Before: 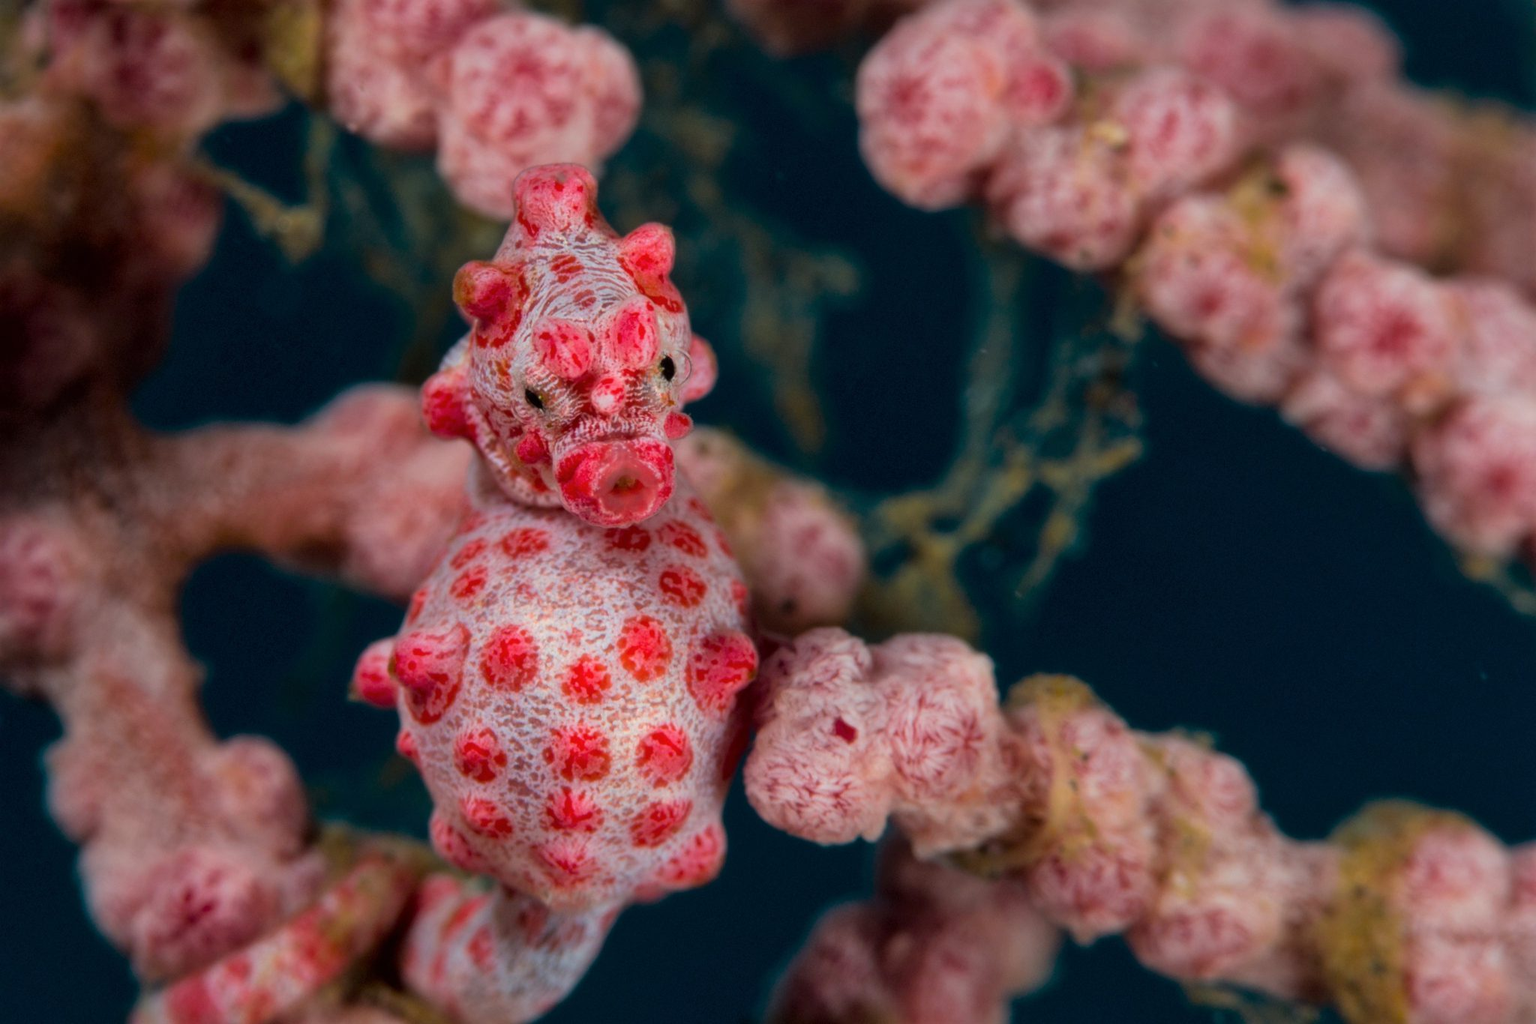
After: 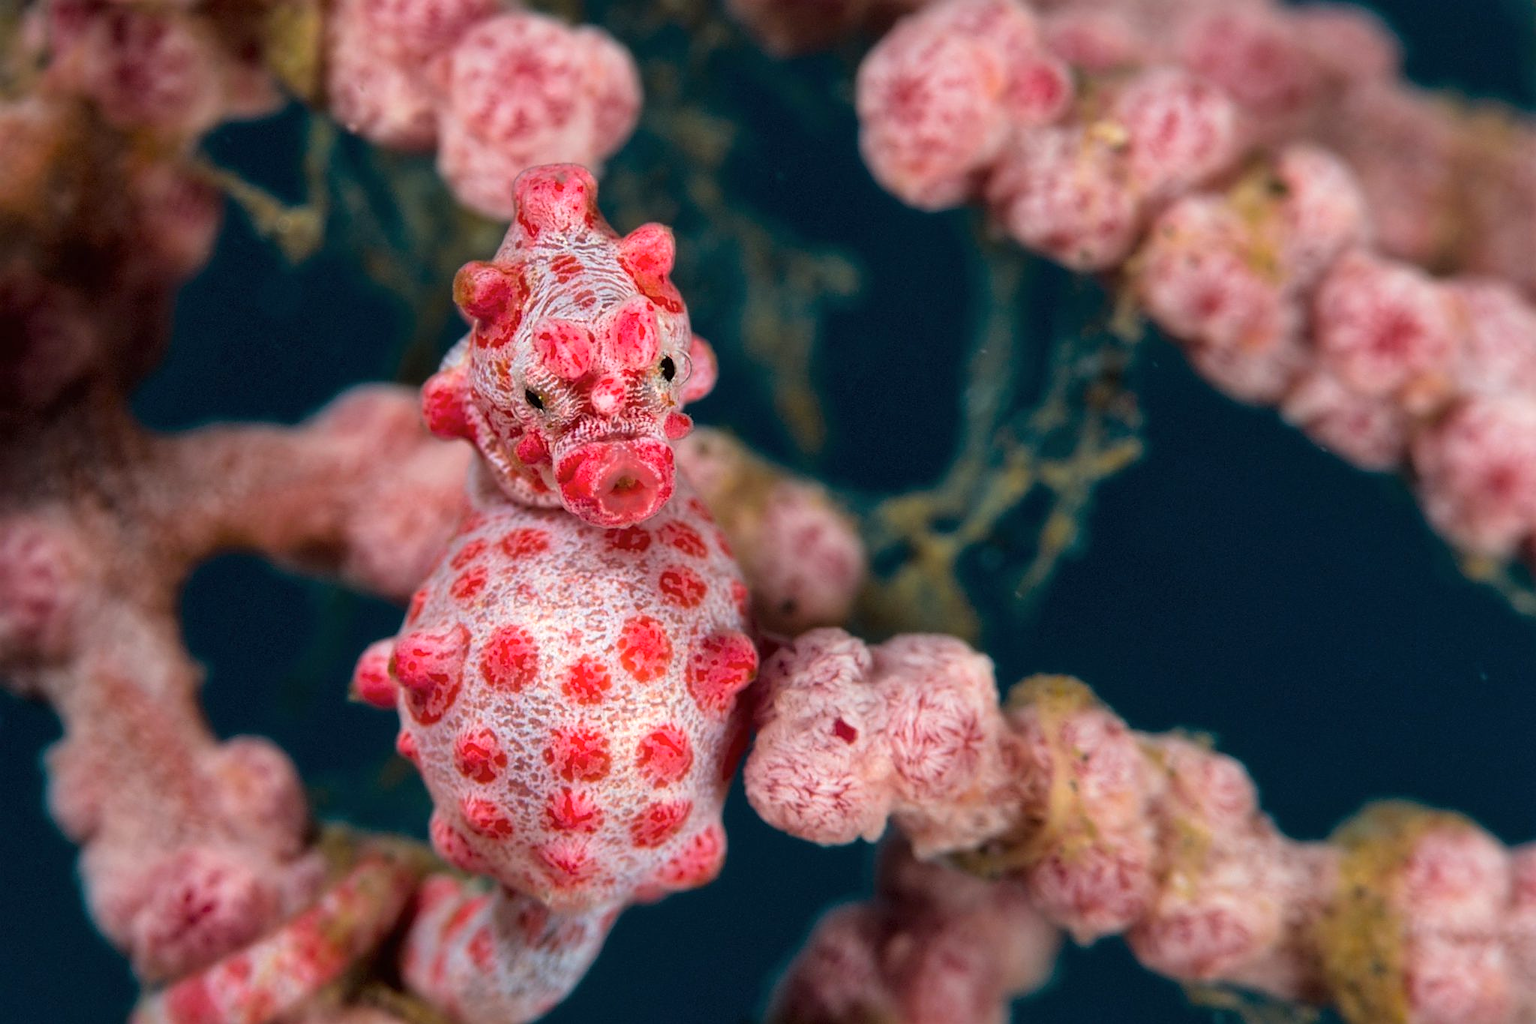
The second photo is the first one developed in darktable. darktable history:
color balance rgb: perceptual saturation grading › global saturation -3%
sharpen: on, module defaults
exposure: black level correction 0, exposure 0.5 EV, compensate highlight preservation false
